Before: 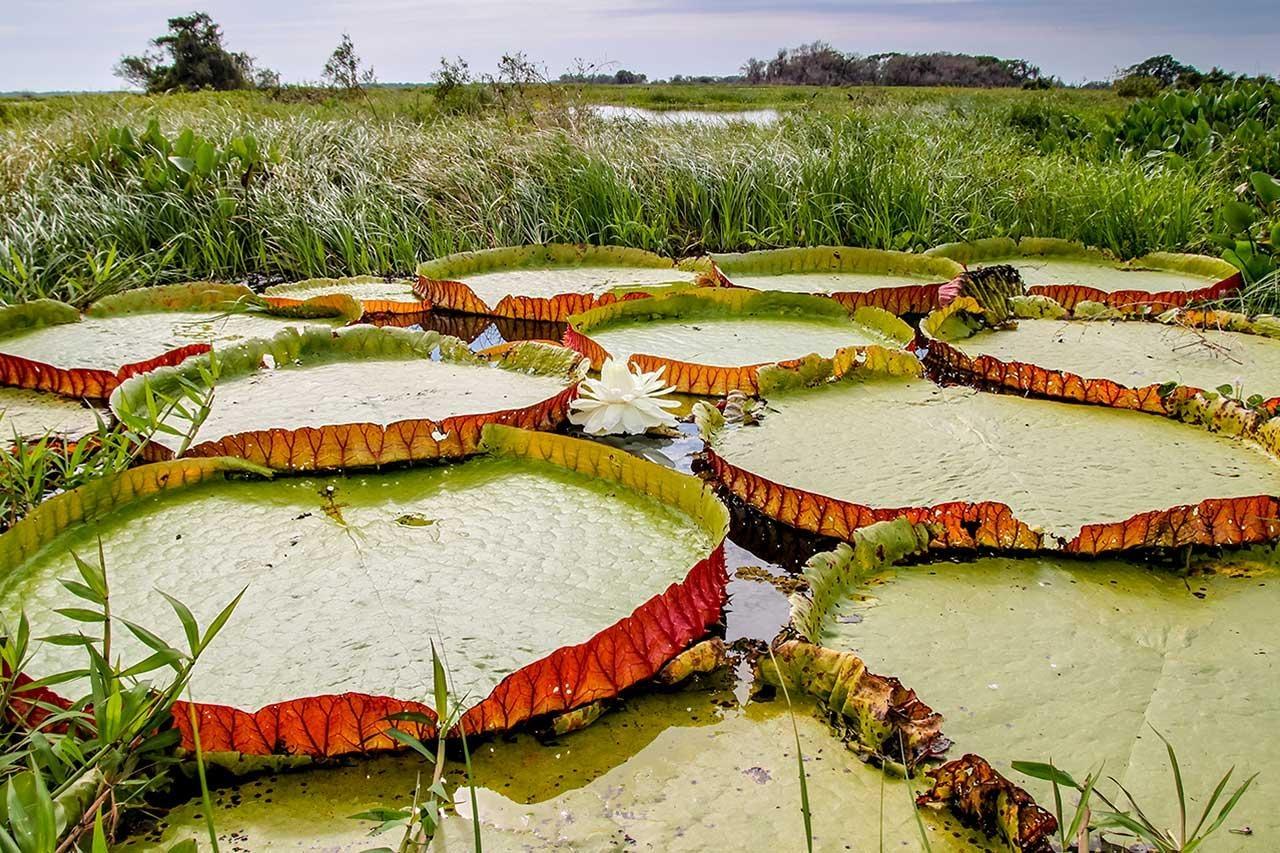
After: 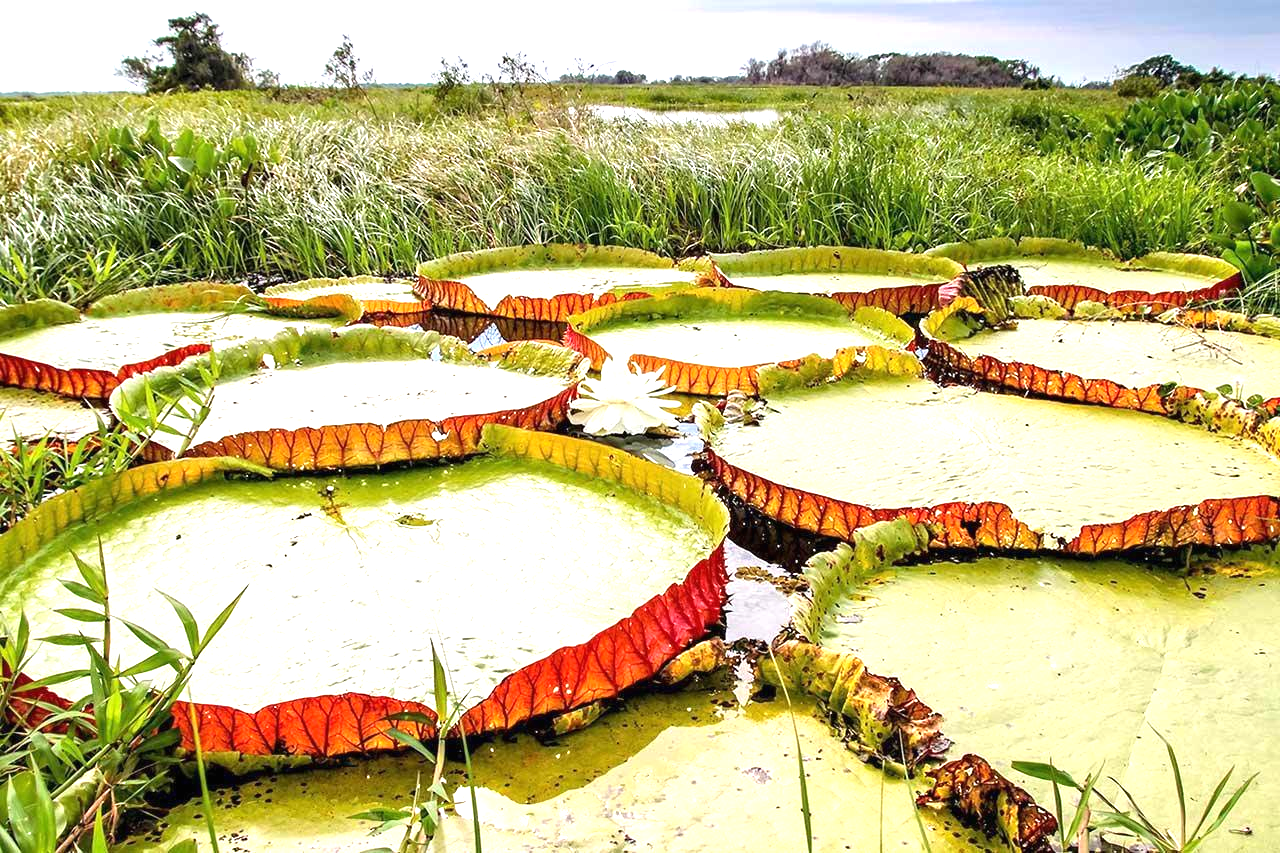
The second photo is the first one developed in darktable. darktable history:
exposure: black level correction 0, exposure 1.012 EV, compensate exposure bias true, compensate highlight preservation false
